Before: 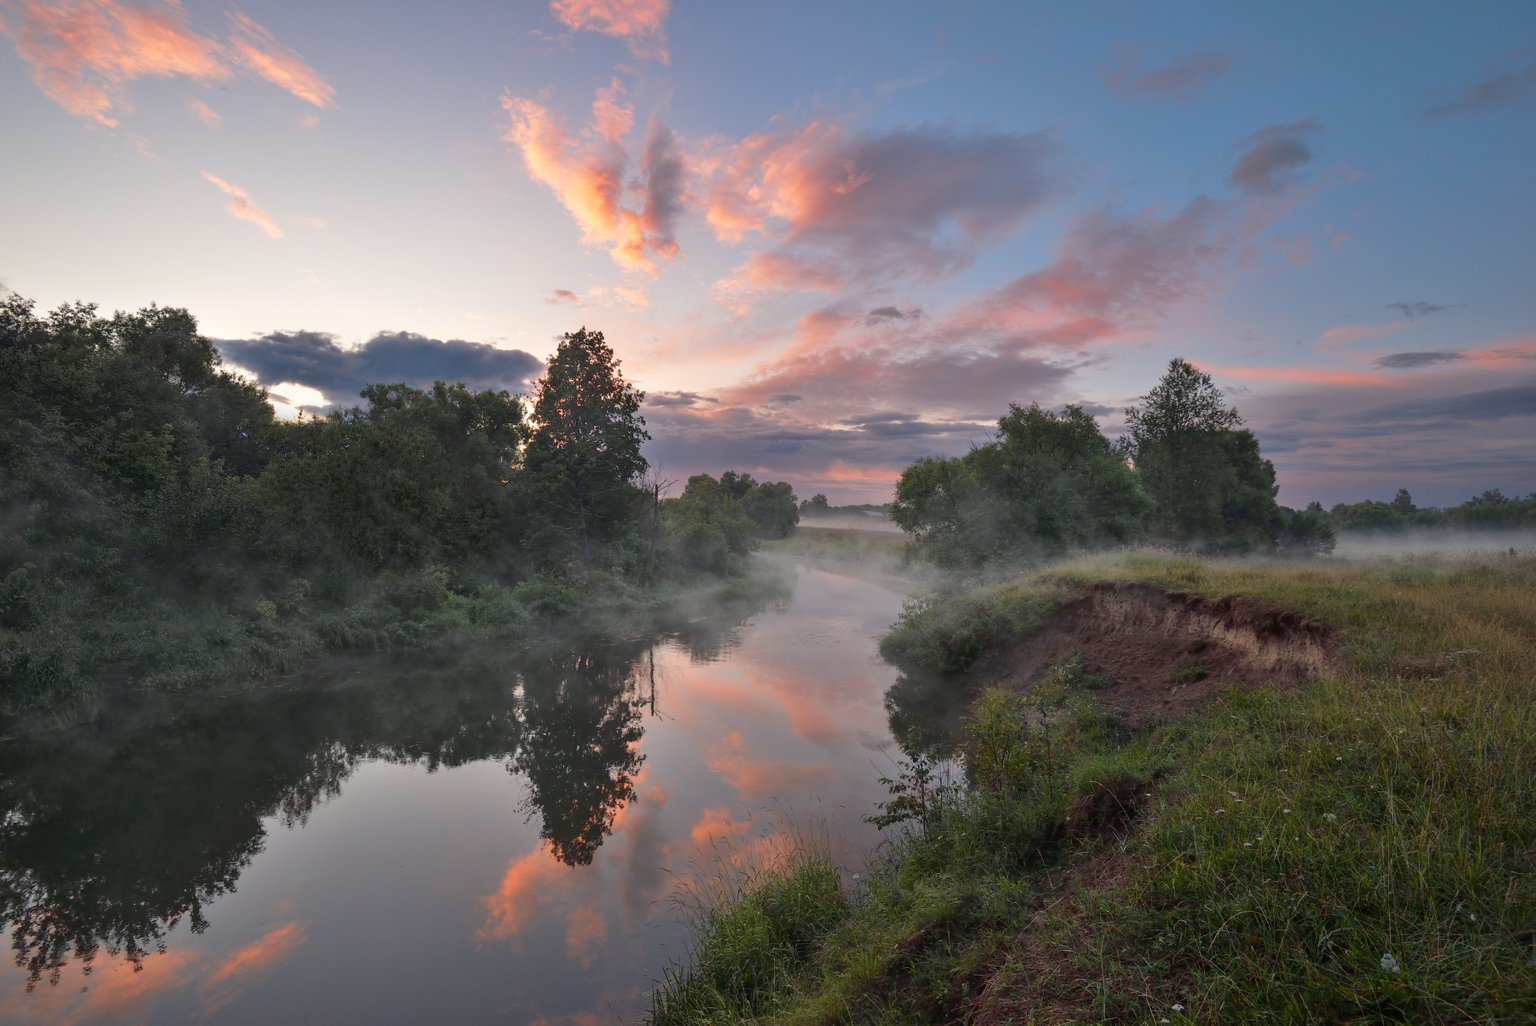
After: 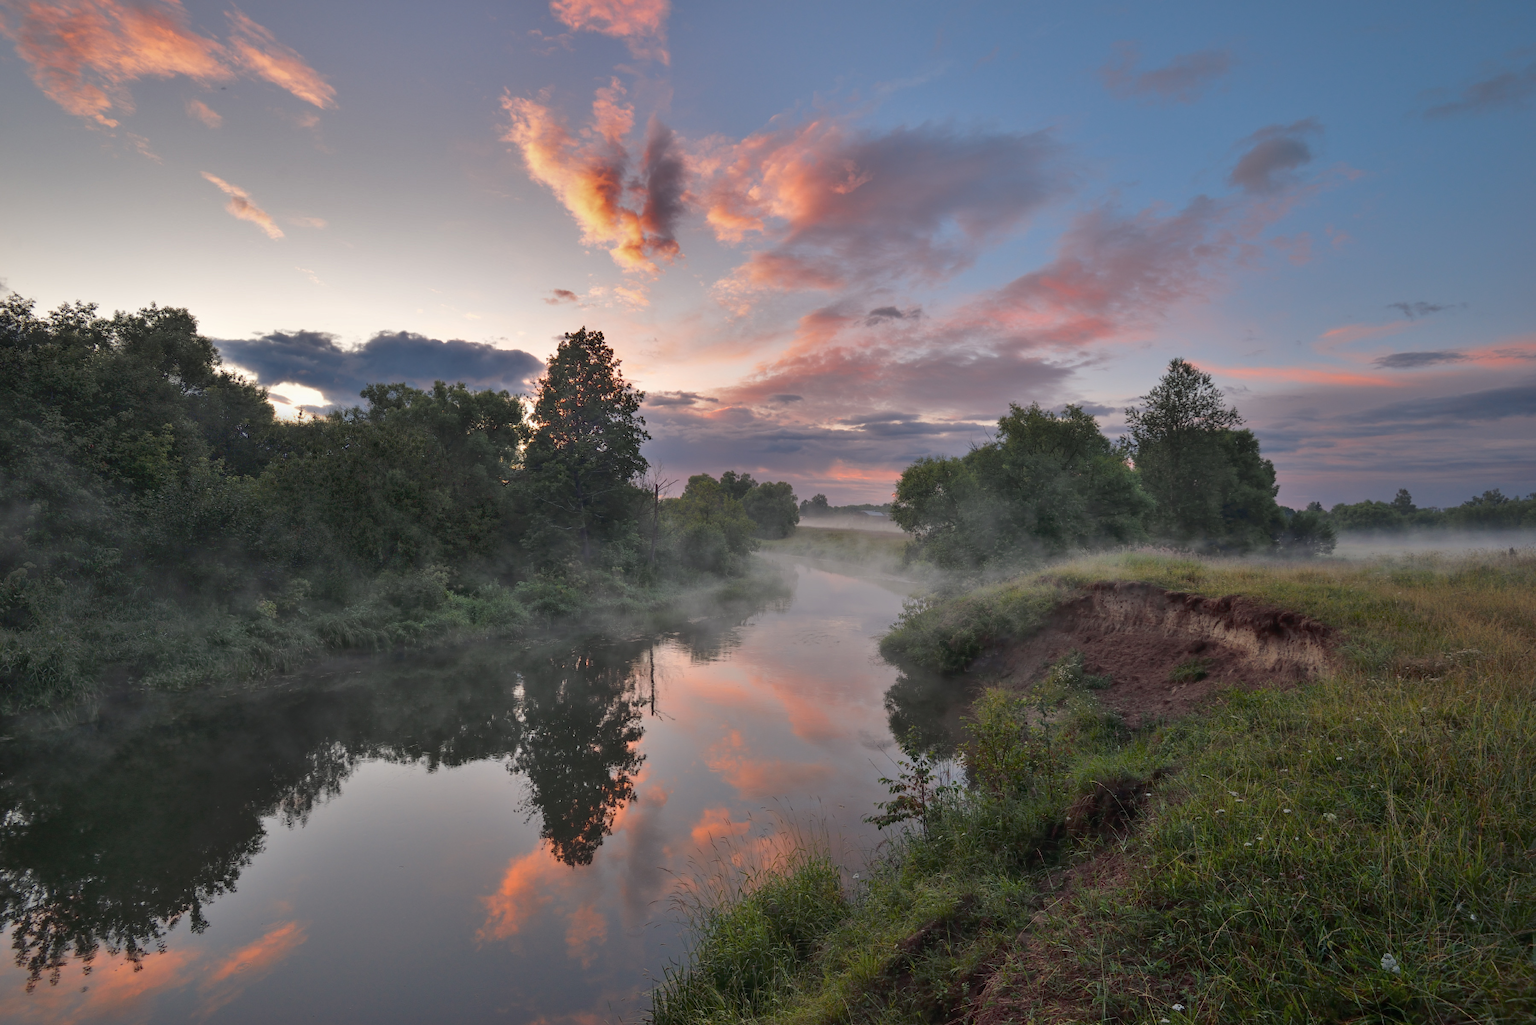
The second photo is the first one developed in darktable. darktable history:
shadows and highlights: shadows 24.2, highlights -77.93, soften with gaussian
